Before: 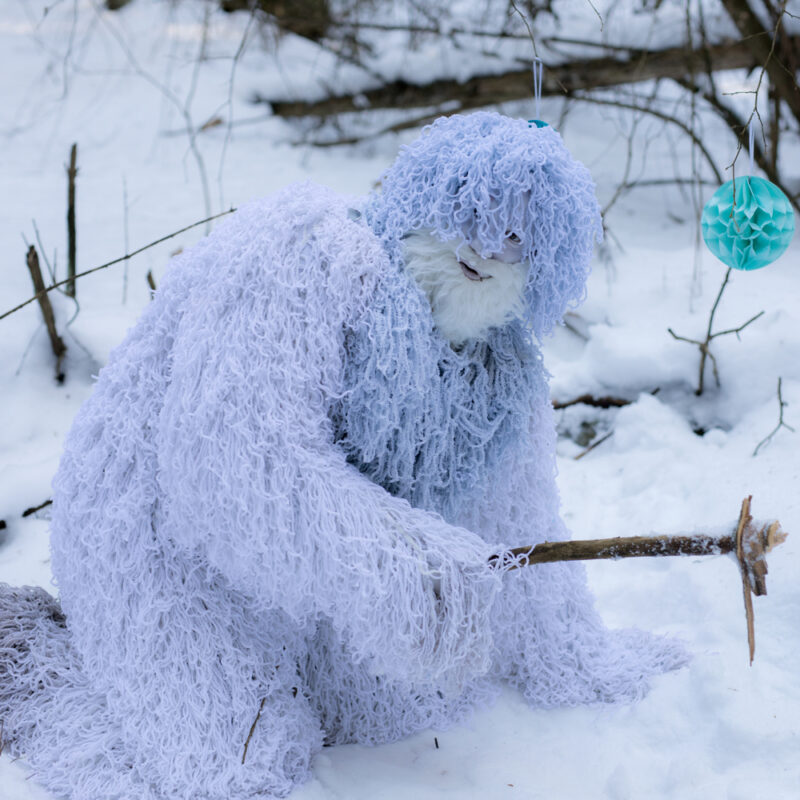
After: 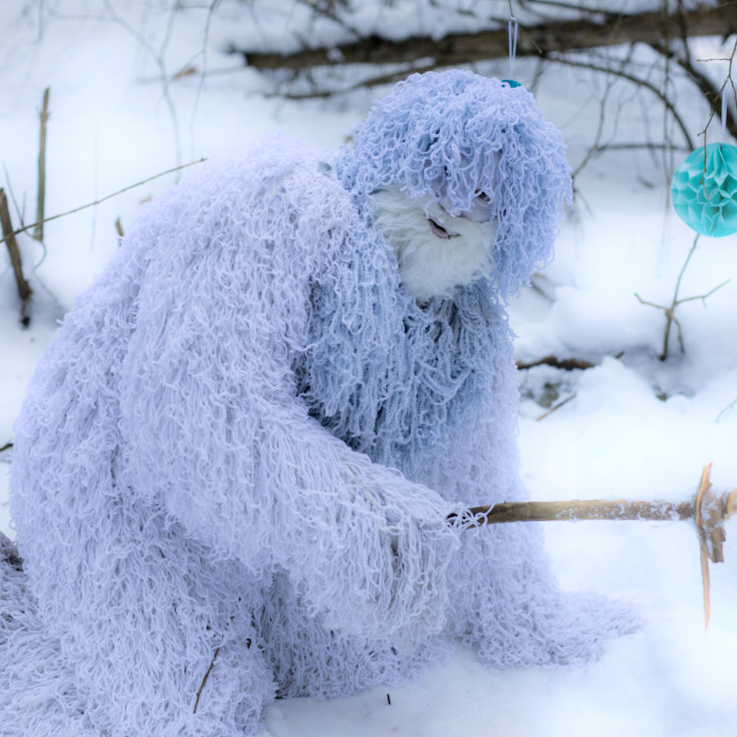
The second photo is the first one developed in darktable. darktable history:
crop and rotate: angle -1.96°, left 3.097%, top 4.154%, right 1.586%, bottom 0.529%
bloom: size 5%, threshold 95%, strength 15%
